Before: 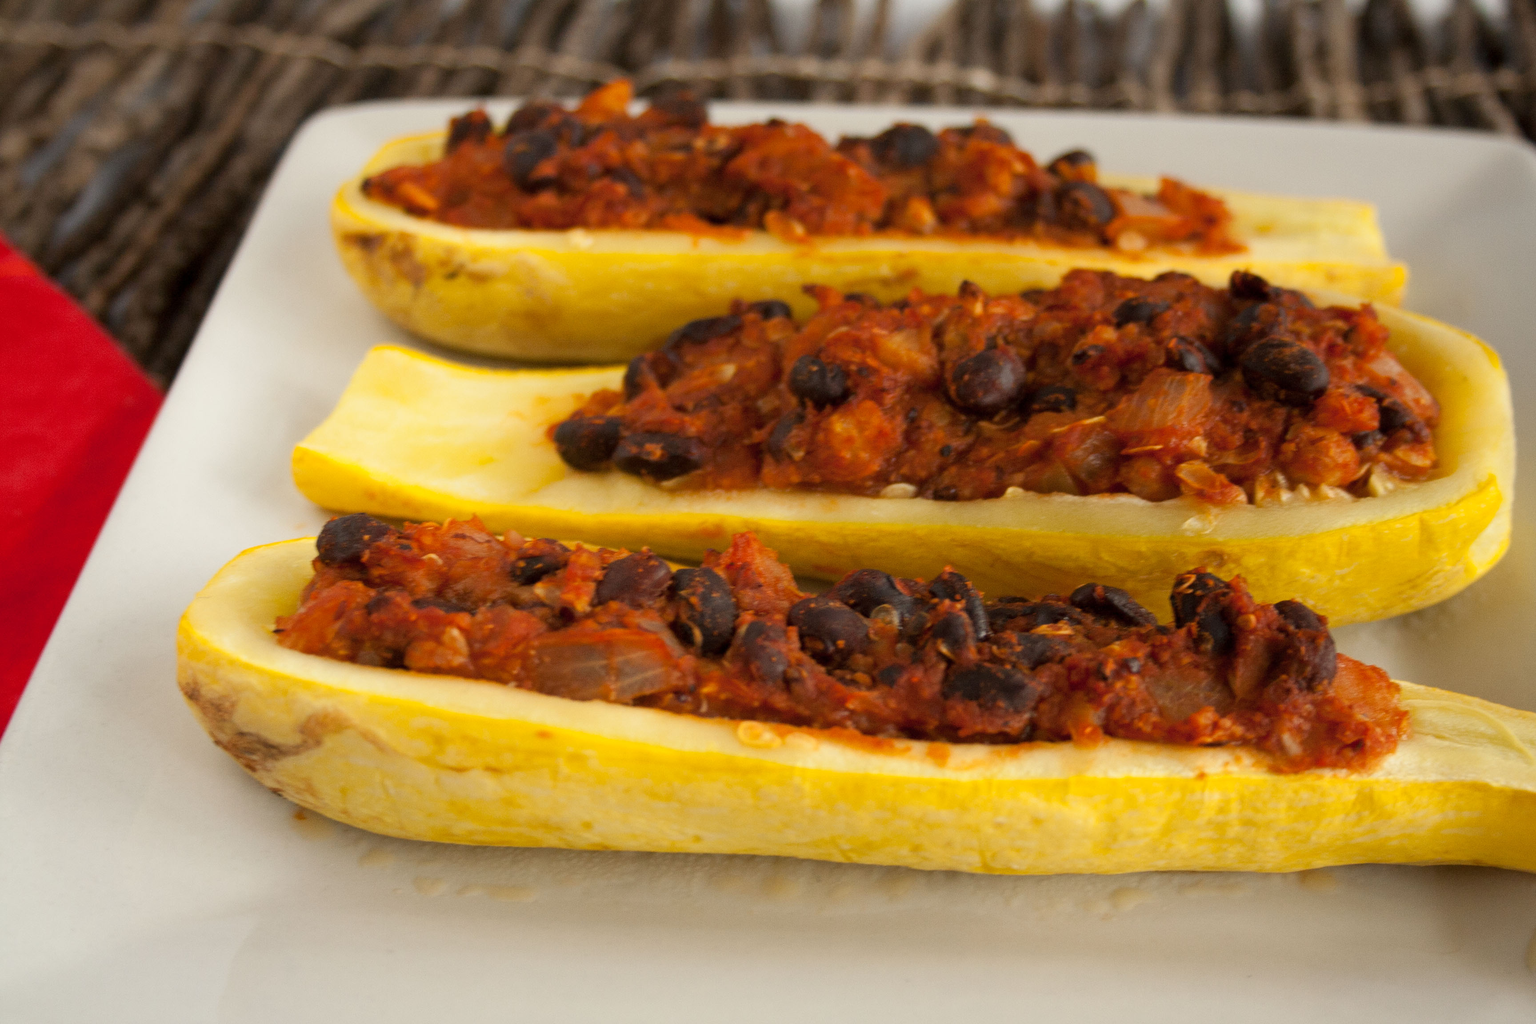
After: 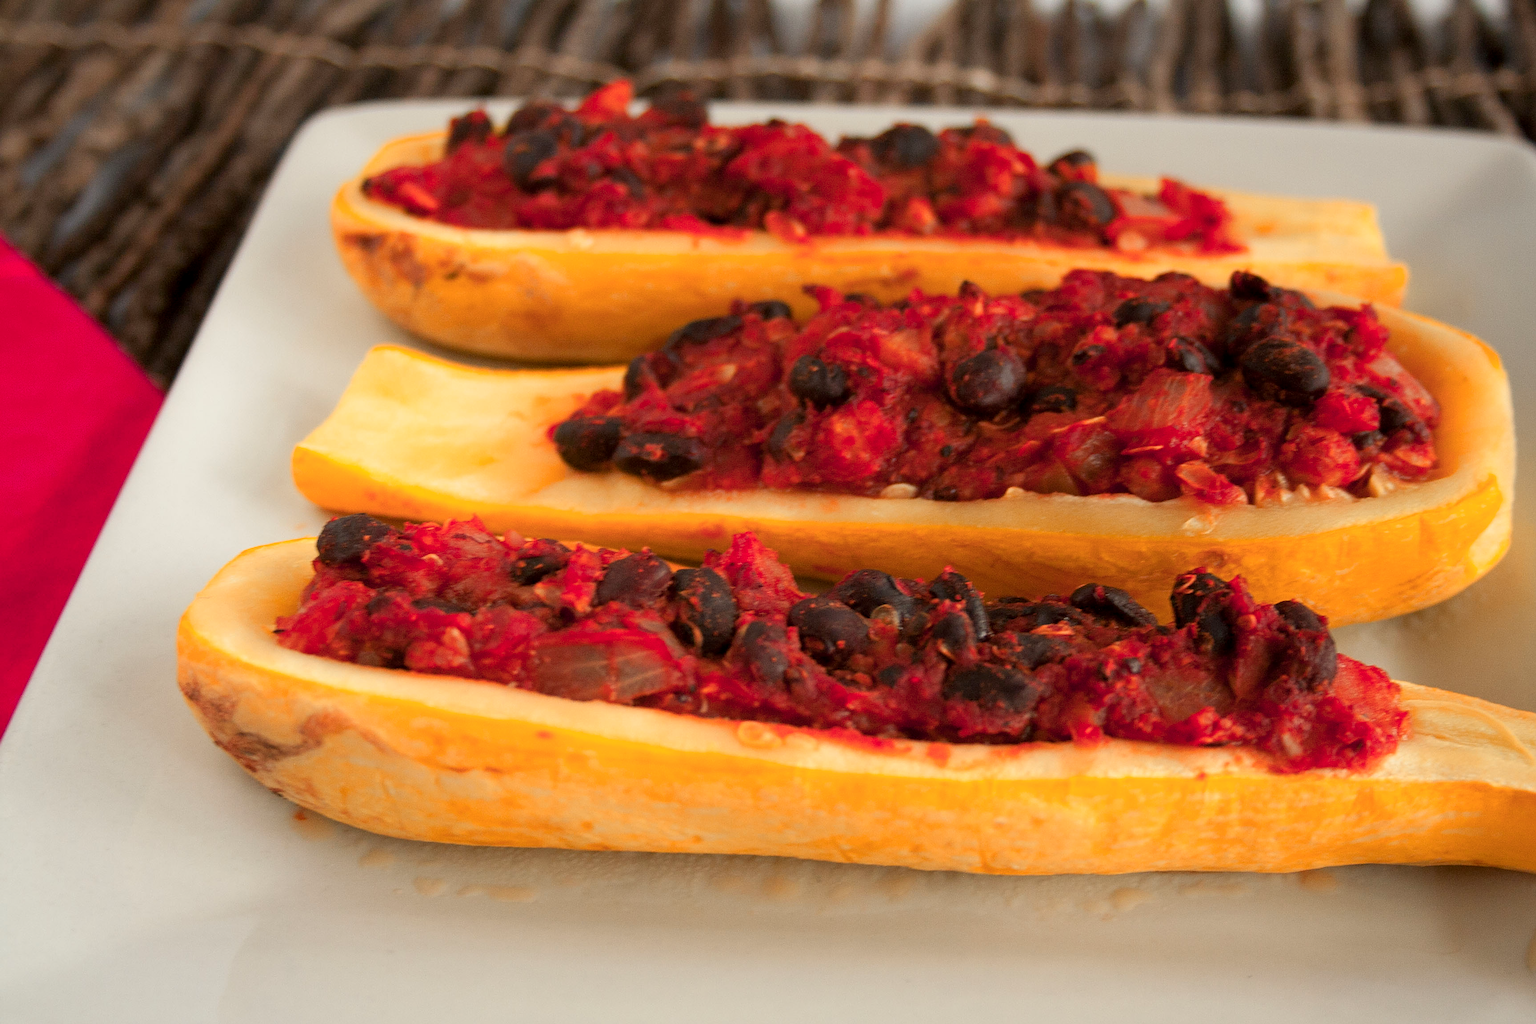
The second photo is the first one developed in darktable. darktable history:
color zones: curves: ch1 [(0.263, 0.53) (0.376, 0.287) (0.487, 0.512) (0.748, 0.547) (1, 0.513)]; ch2 [(0.262, 0.45) (0.751, 0.477)], mix 31.98%
exposure: black level correction 0.001, compensate highlight preservation false
sharpen: on, module defaults
